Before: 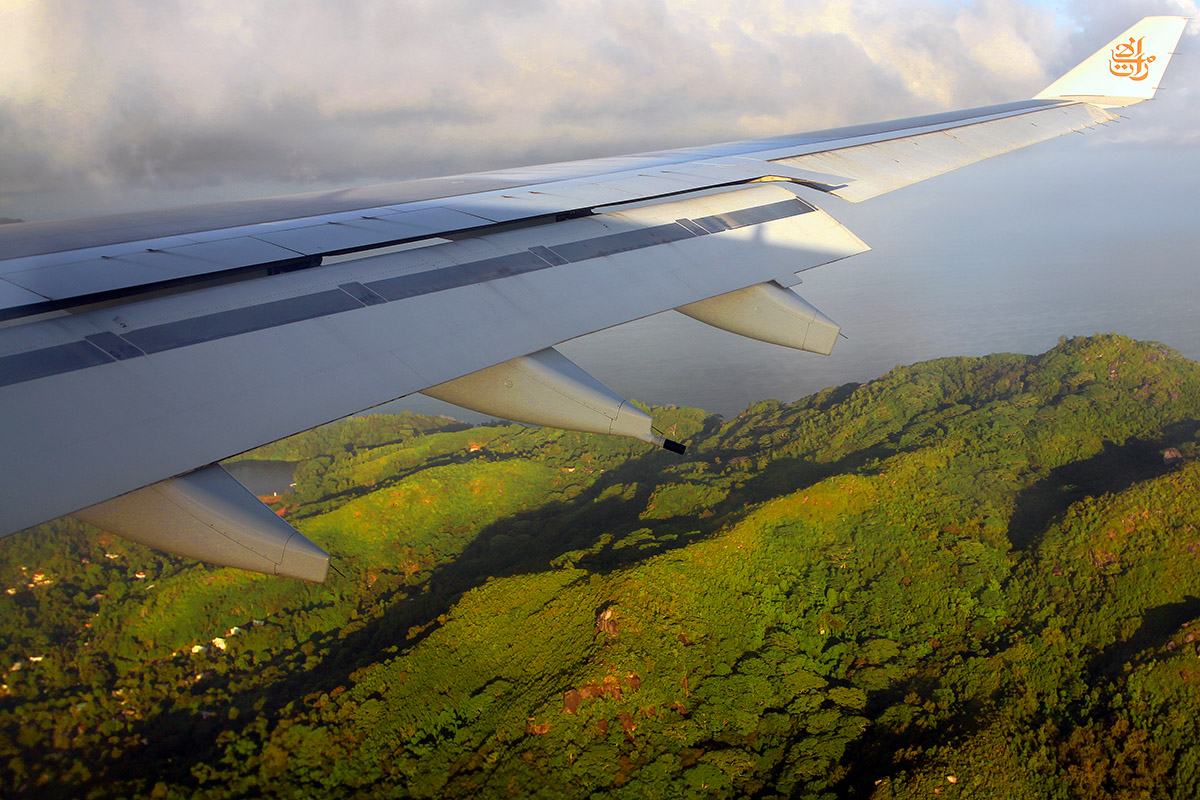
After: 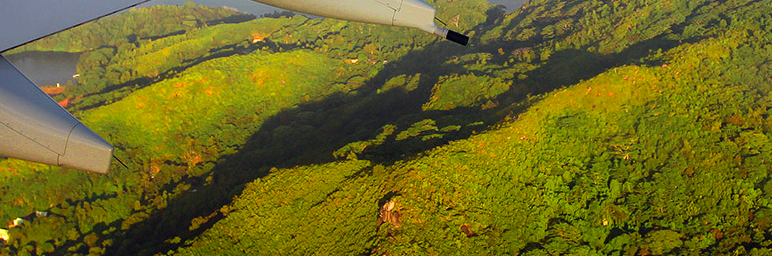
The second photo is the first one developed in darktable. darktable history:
contrast brightness saturation: contrast 0.2, brightness 0.16, saturation 0.22
crop: left 18.091%, top 51.13%, right 17.525%, bottom 16.85%
